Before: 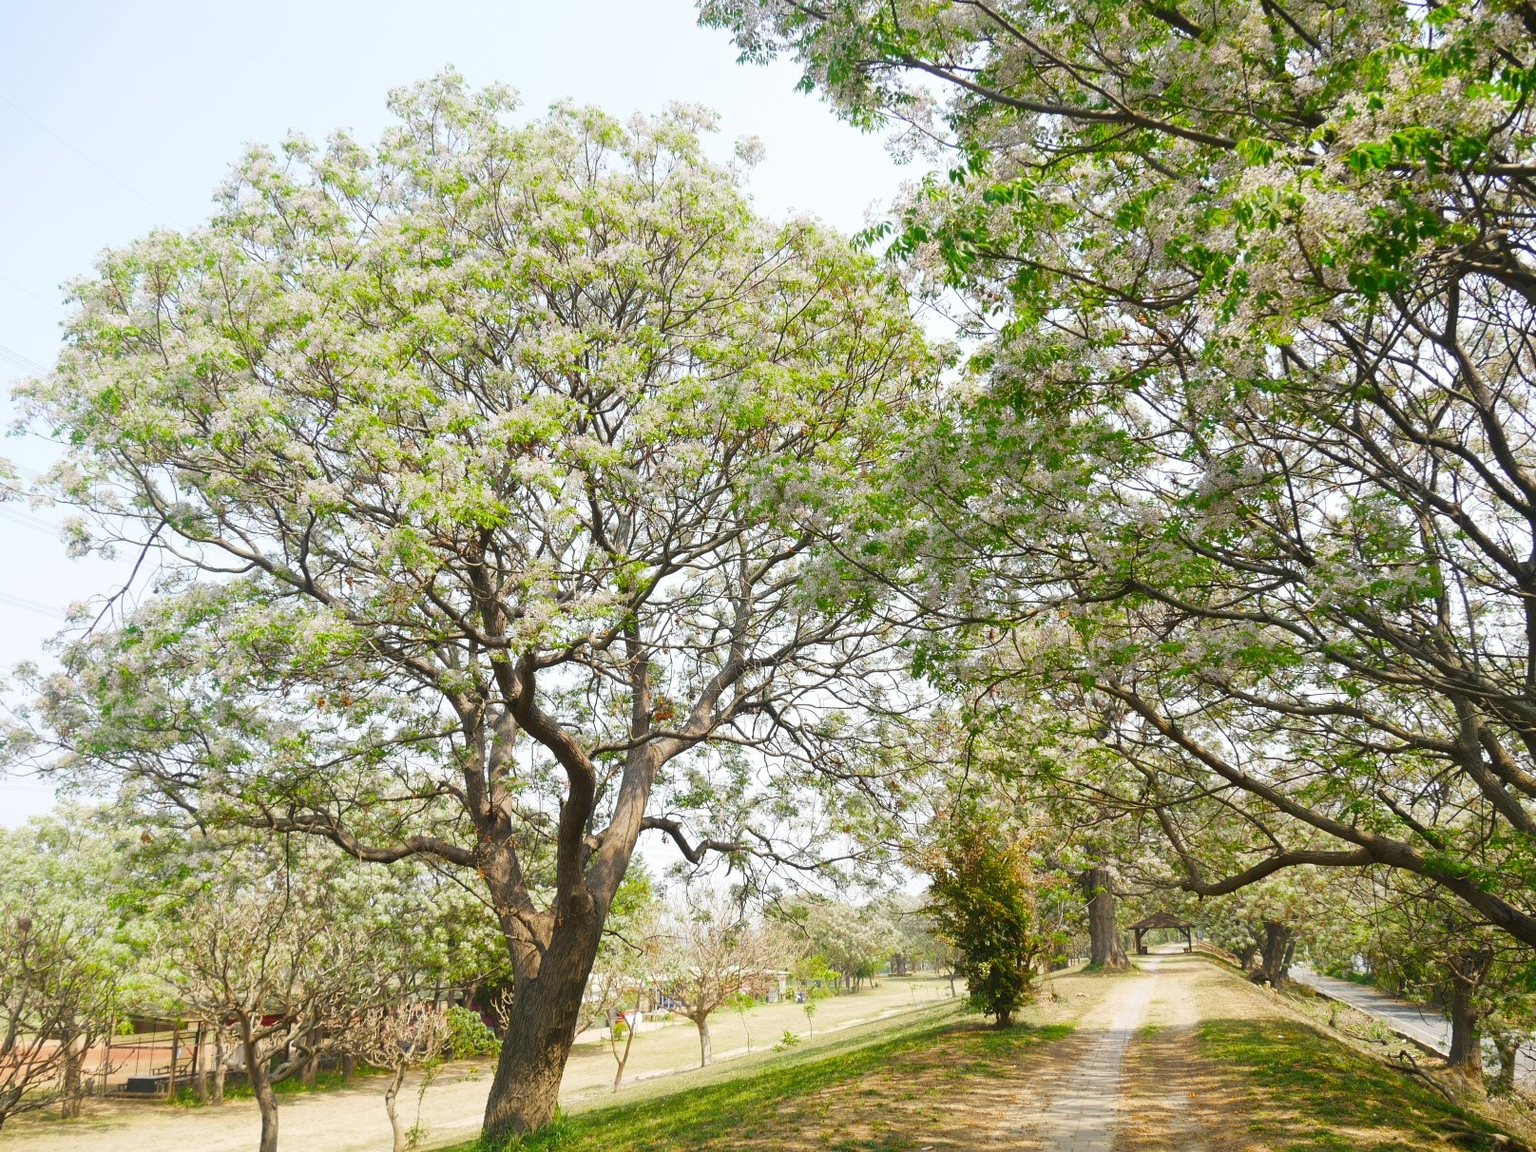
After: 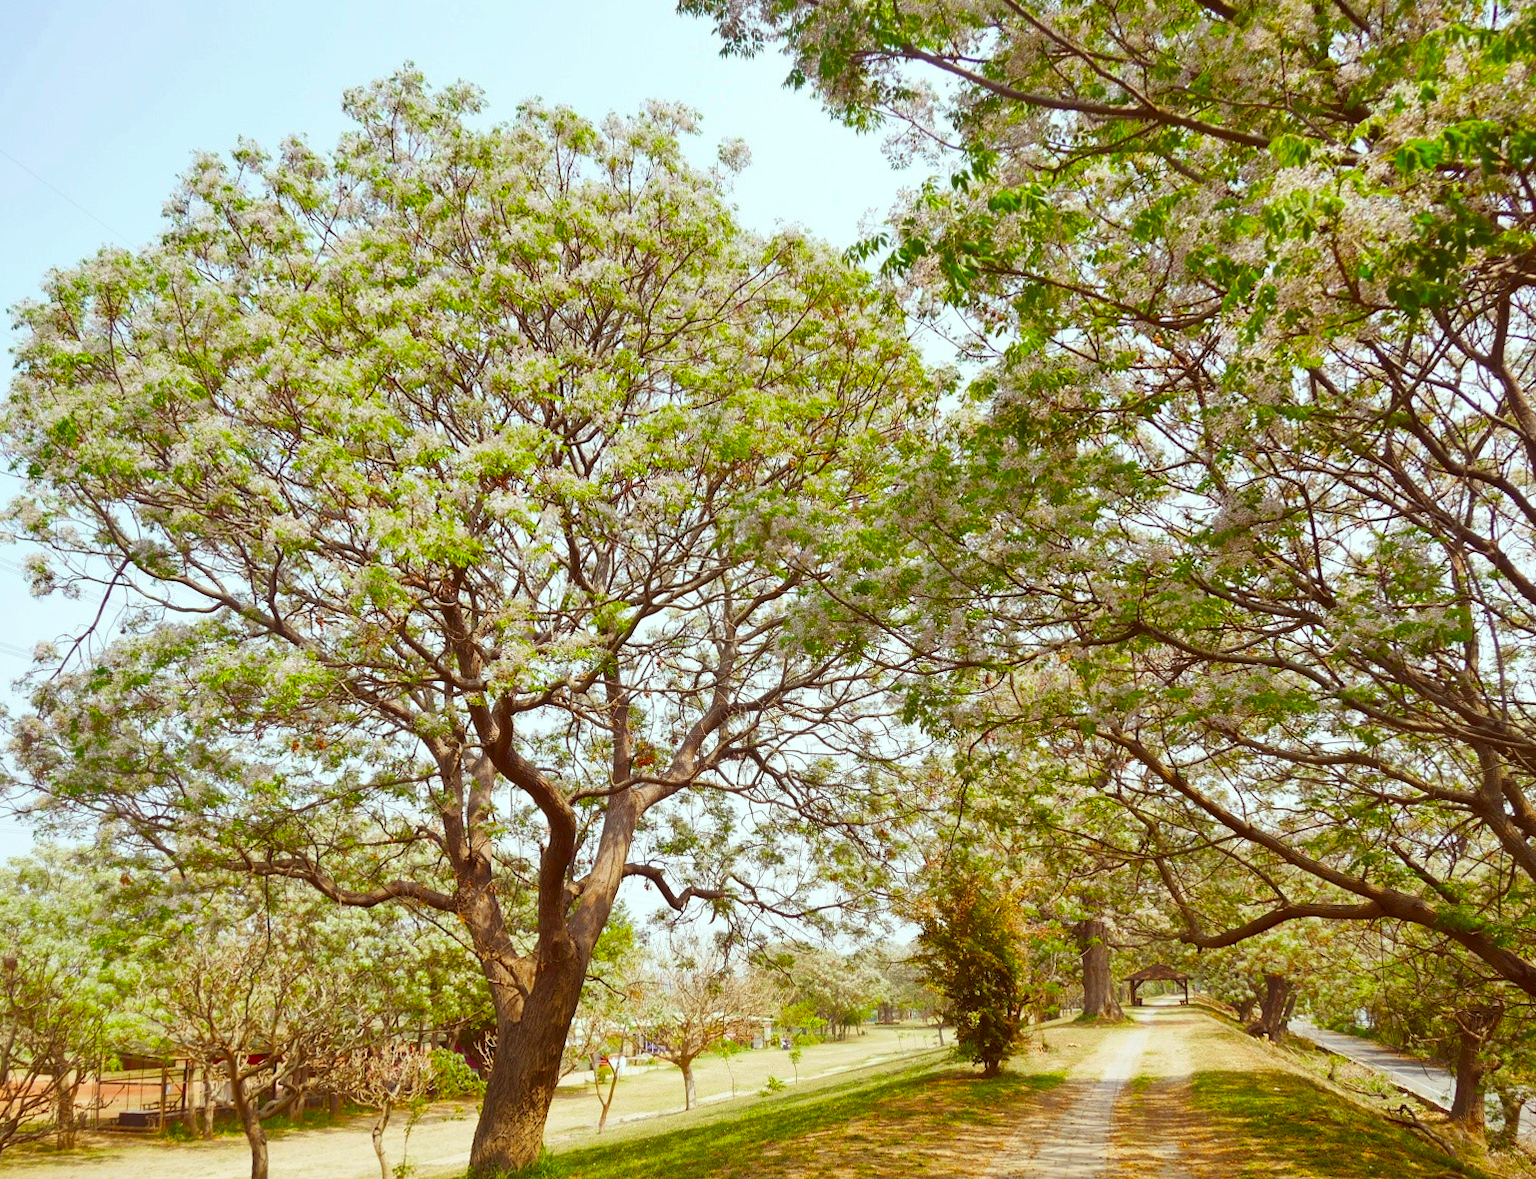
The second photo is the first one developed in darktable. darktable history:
shadows and highlights: soften with gaussian
rotate and perspective: rotation 0.074°, lens shift (vertical) 0.096, lens shift (horizontal) -0.041, crop left 0.043, crop right 0.952, crop top 0.024, crop bottom 0.979
color balance rgb: perceptual saturation grading › global saturation 20%, global vibrance 20%
color correction: highlights a* -7.23, highlights b* -0.161, shadows a* 20.08, shadows b* 11.73
